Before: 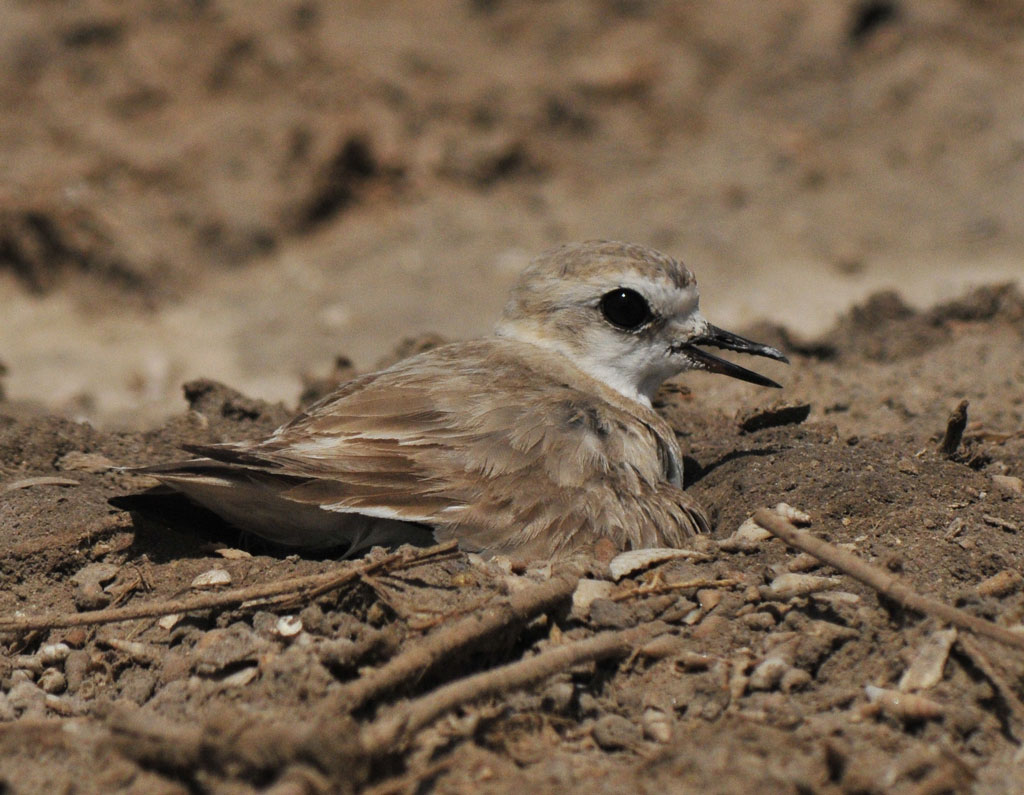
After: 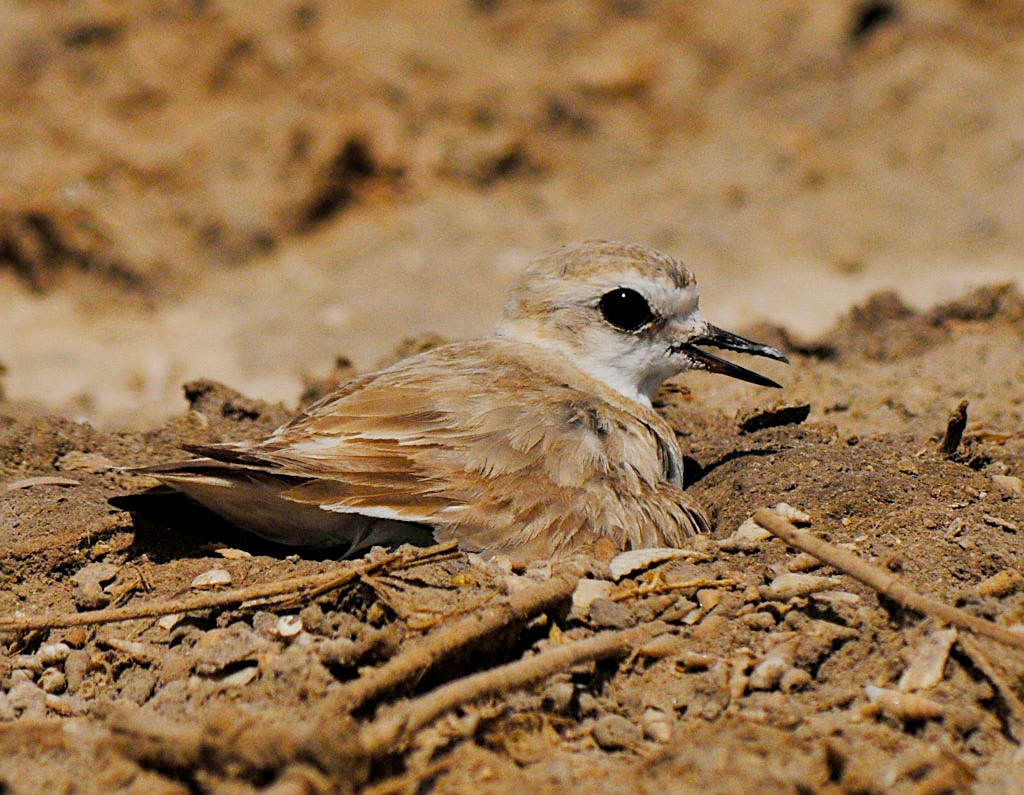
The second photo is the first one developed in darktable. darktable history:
color zones: curves: ch1 [(0, 0.469) (0.01, 0.469) (0.12, 0.446) (0.248, 0.469) (0.5, 0.5) (0.748, 0.5) (0.99, 0.469) (1, 0.469)]
exposure: black level correction 0.001, exposure -0.201 EV, compensate highlight preservation false
color balance rgb: linear chroma grading › global chroma 9.084%, perceptual saturation grading › global saturation 25.415%, global vibrance 20%
sharpen: on, module defaults
base curve: curves: ch0 [(0, 0) (0.158, 0.273) (0.879, 0.895) (1, 1)], preserve colors none
